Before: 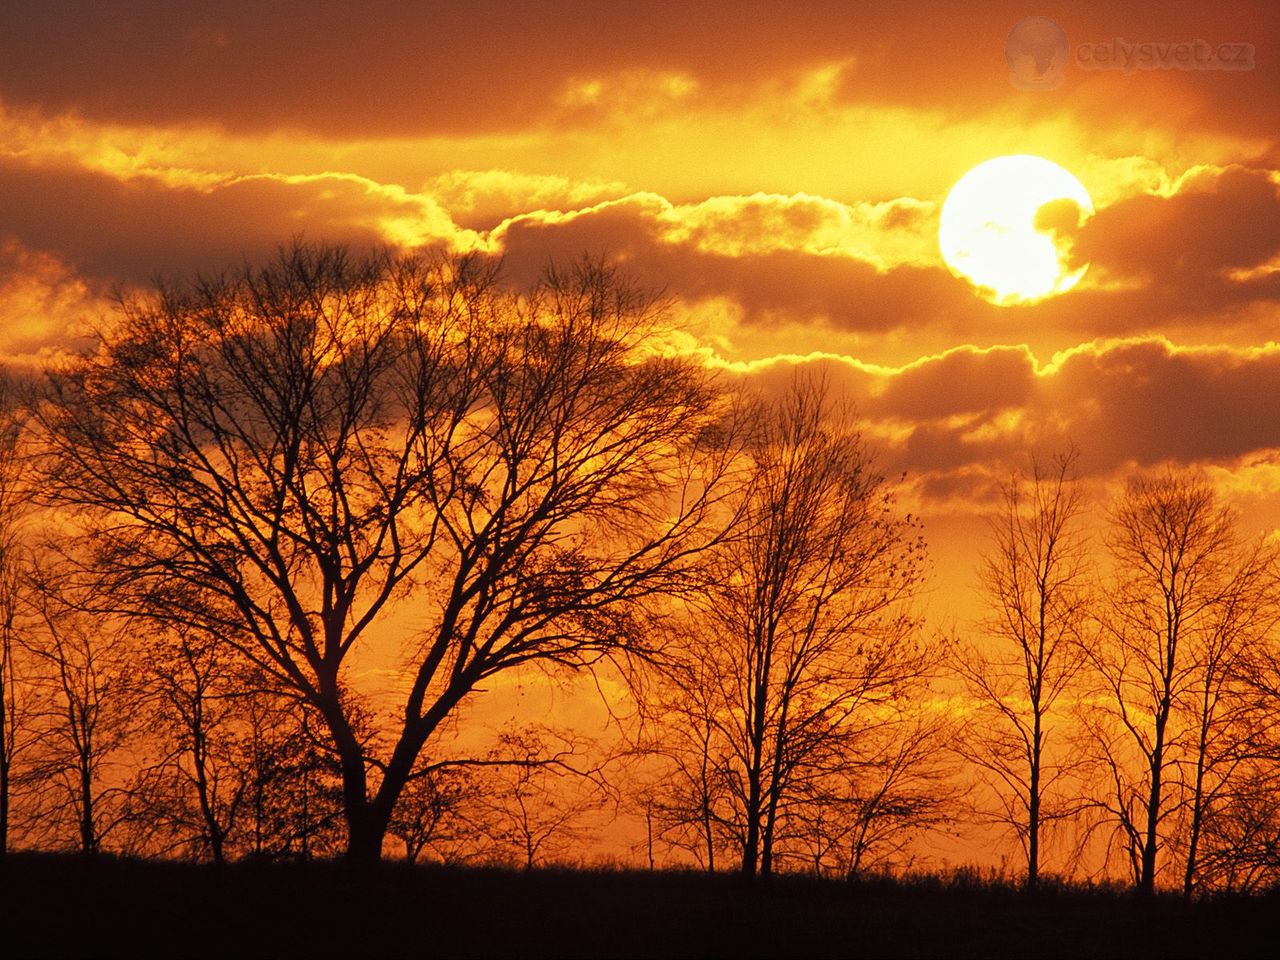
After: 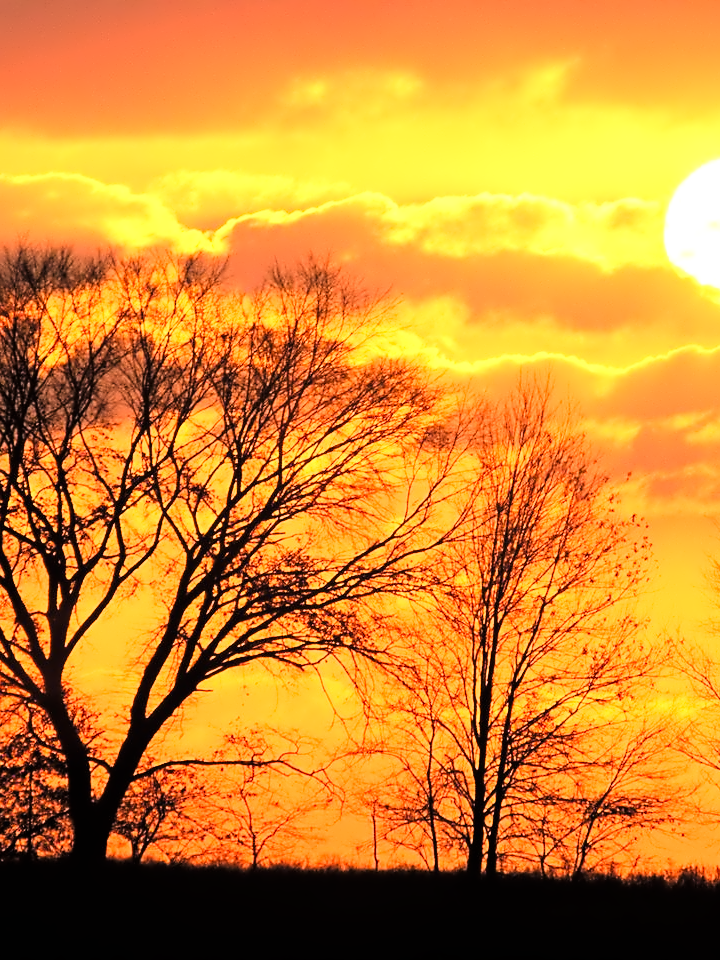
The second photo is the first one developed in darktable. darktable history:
contrast equalizer: octaves 7, y [[0.5 ×6], [0.5 ×6], [0.5 ×6], [0, 0.033, 0.067, 0.1, 0.133, 0.167], [0, 0.05, 0.1, 0.15, 0.2, 0.25]]
tone curve: curves: ch0 [(0, 0) (0.004, 0) (0.133, 0.071) (0.325, 0.456) (0.832, 0.957) (1, 1)], color space Lab, linked channels, preserve colors none
crop: left 21.496%, right 22.254%
exposure: exposure 0.574 EV, compensate highlight preservation false
